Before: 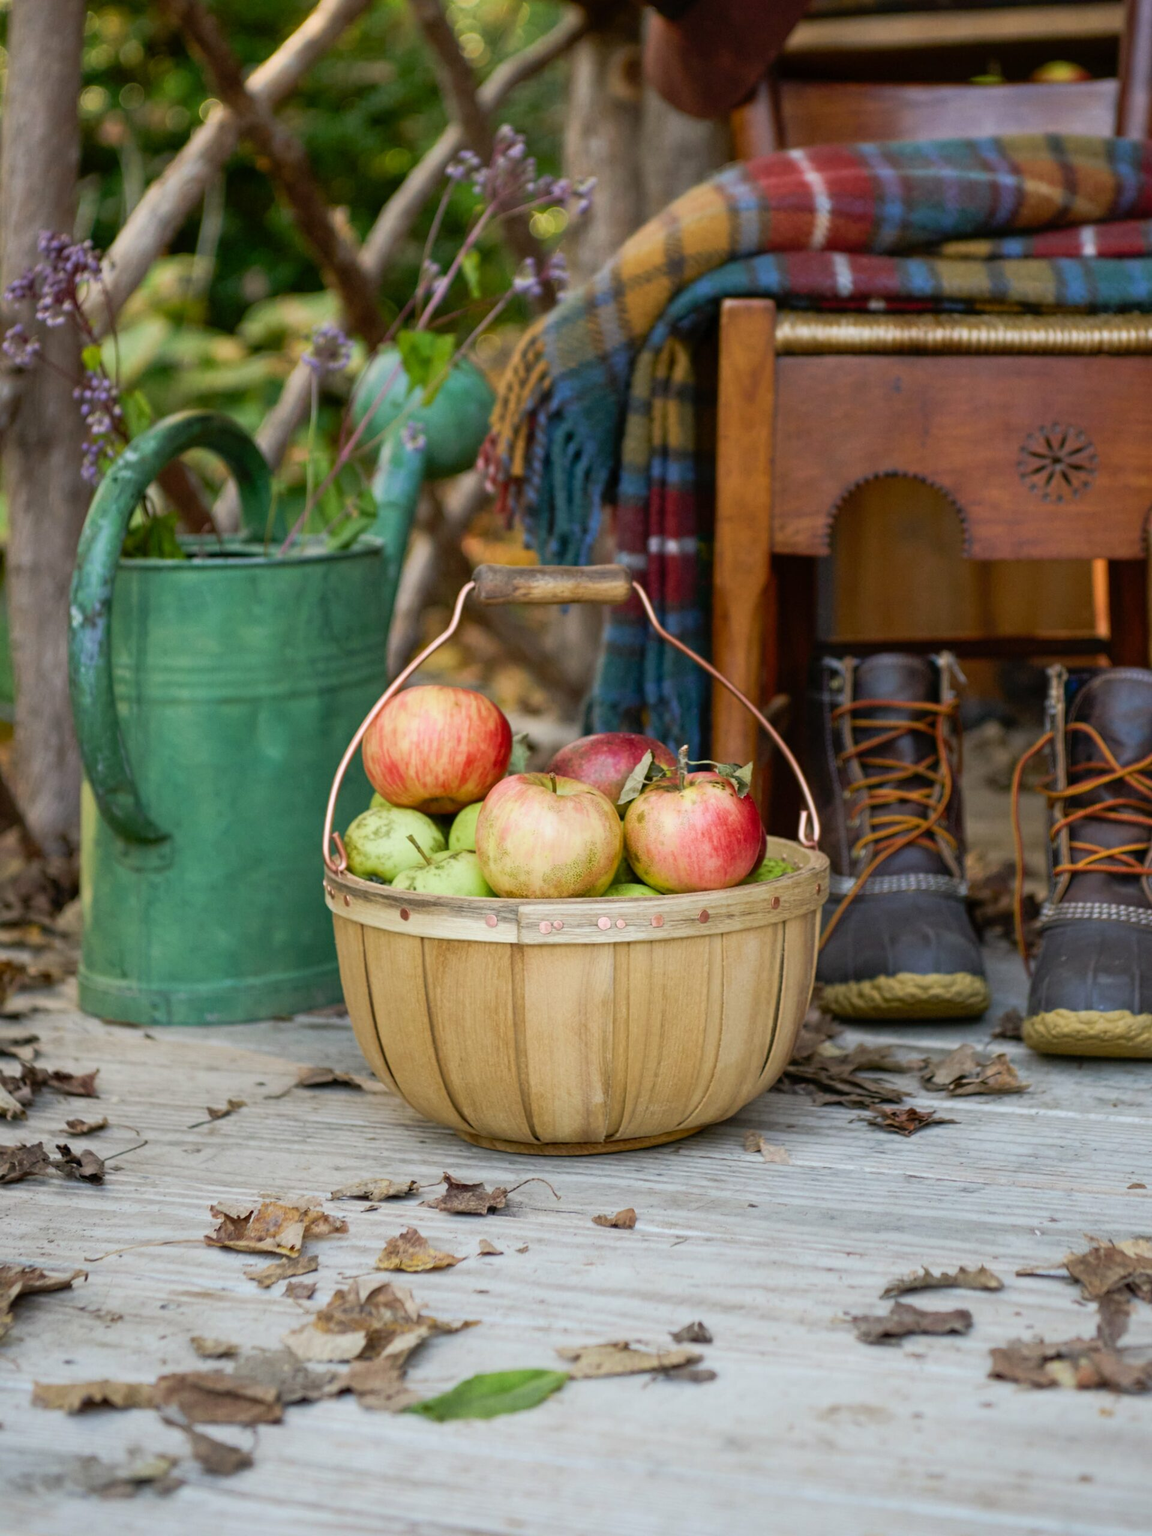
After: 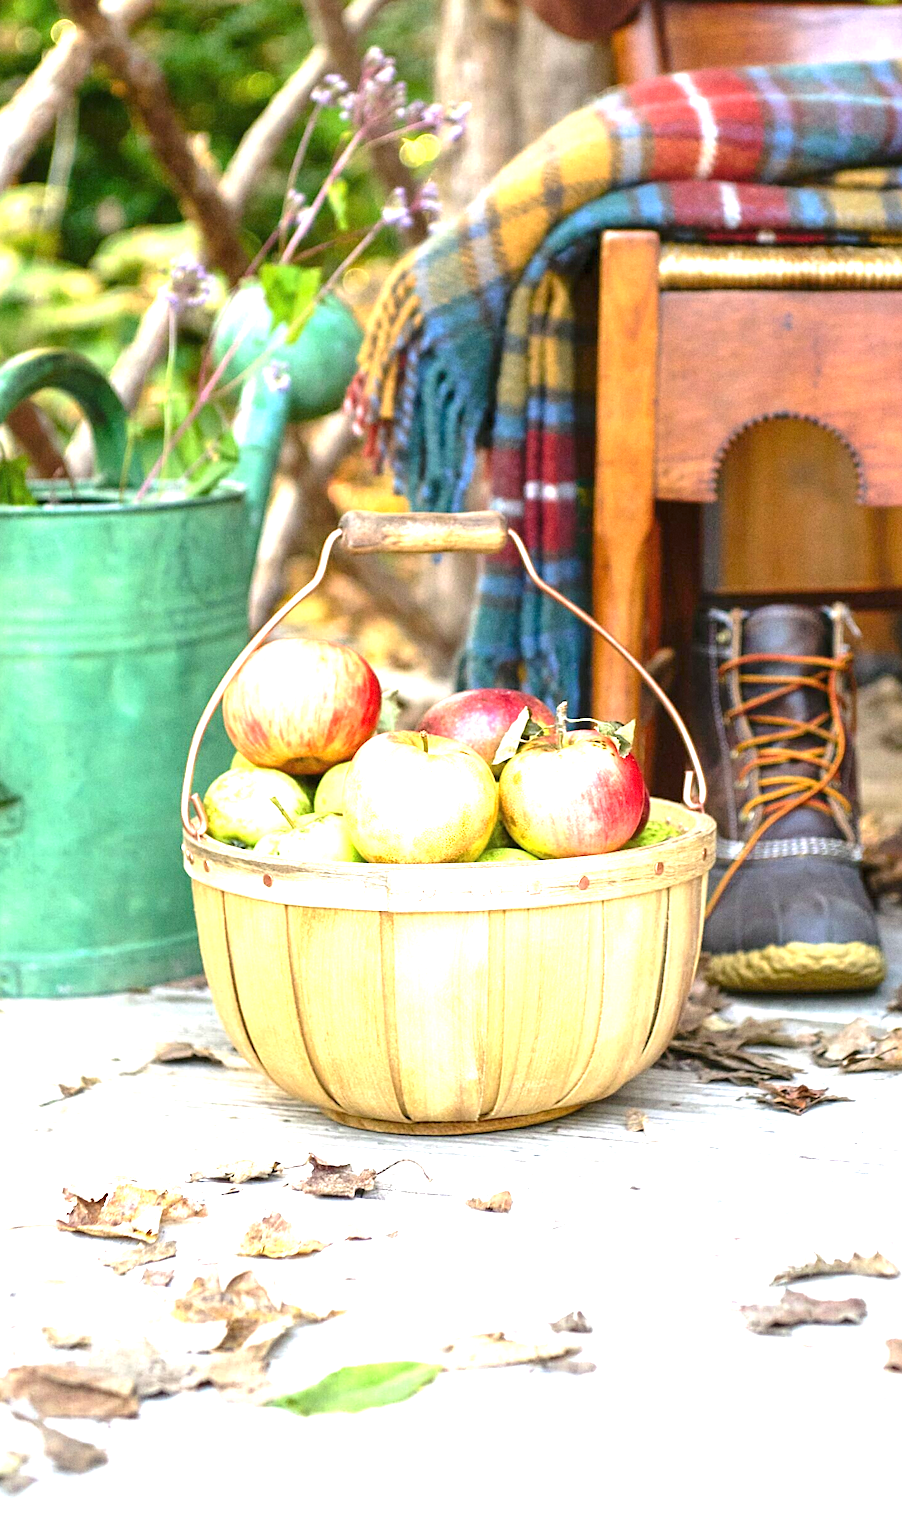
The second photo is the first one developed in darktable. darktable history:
crop and rotate: left 13.15%, top 5.251%, right 12.609%
grain: coarseness 3.21 ISO
sharpen: on, module defaults
shadows and highlights: shadows 12, white point adjustment 1.2, highlights -0.36, soften with gaussian
exposure: black level correction 0, exposure 1.9 EV, compensate highlight preservation false
